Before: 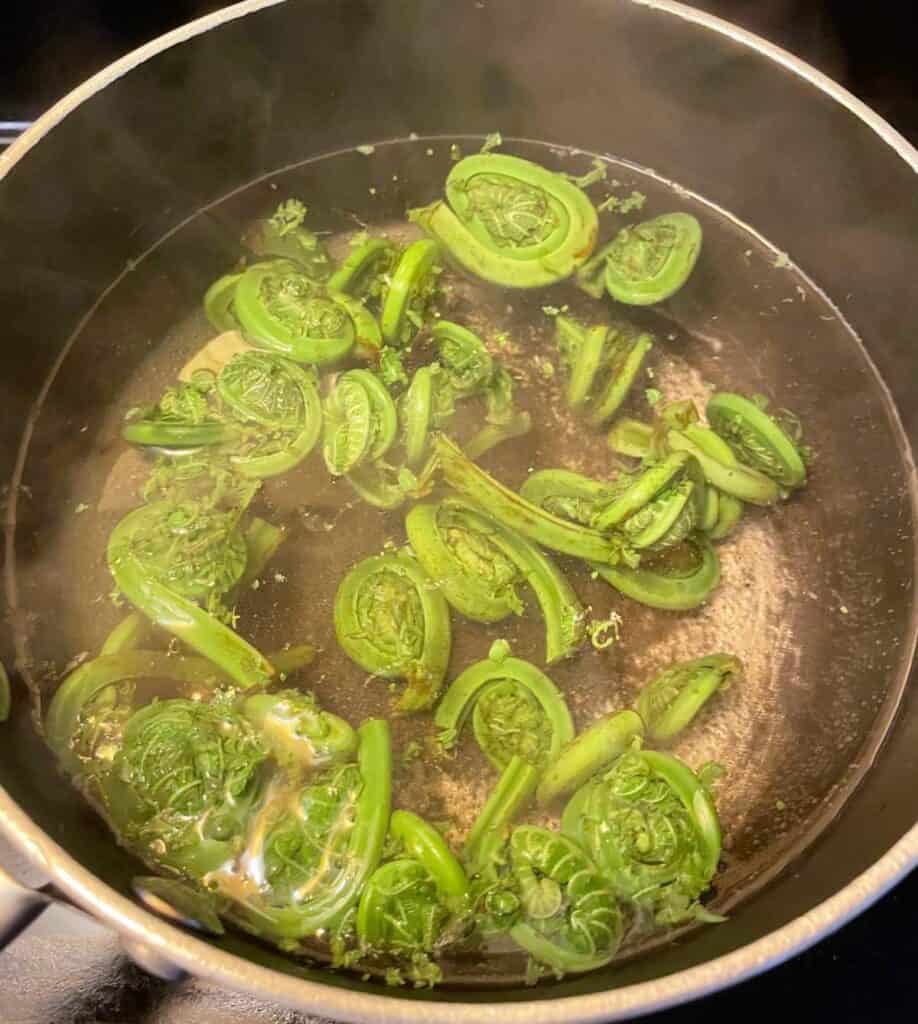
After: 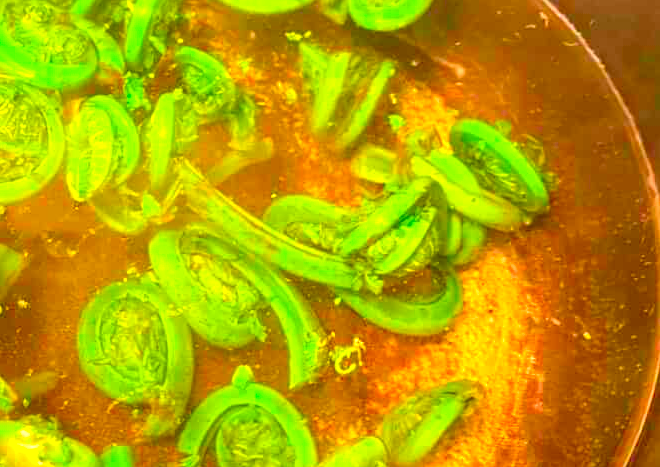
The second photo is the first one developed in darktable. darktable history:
exposure: exposure 0.554 EV, compensate highlight preservation false
crop and rotate: left 28.042%, top 26.814%, bottom 27.524%
color correction: highlights b* -0.061, saturation 2.95
